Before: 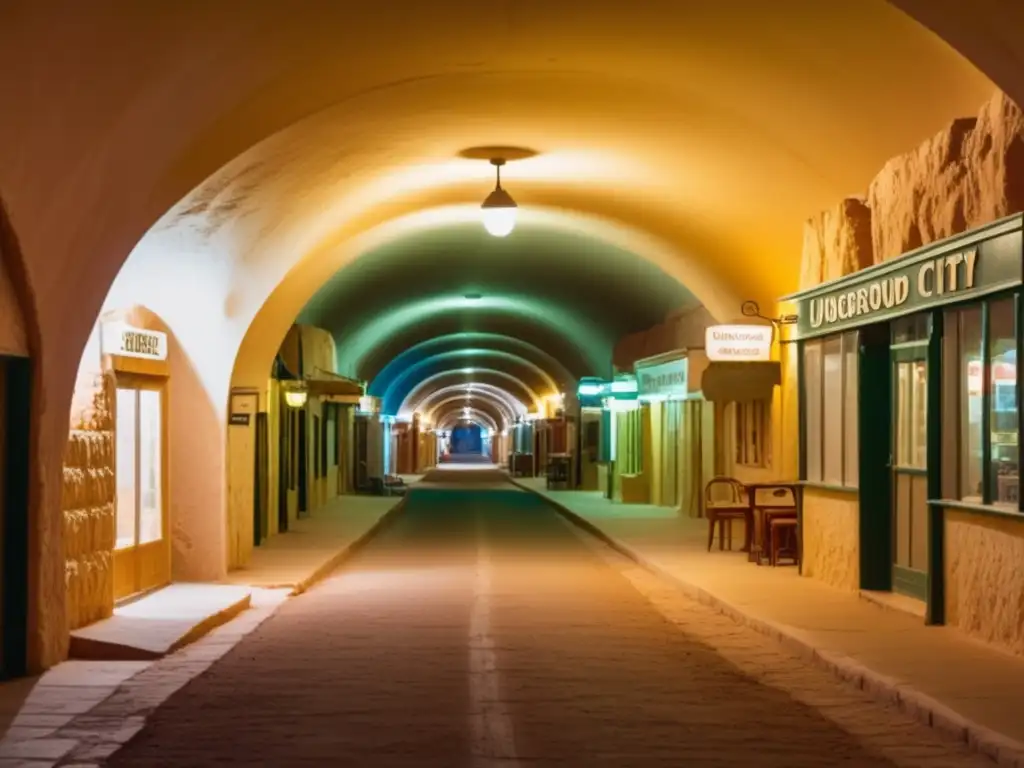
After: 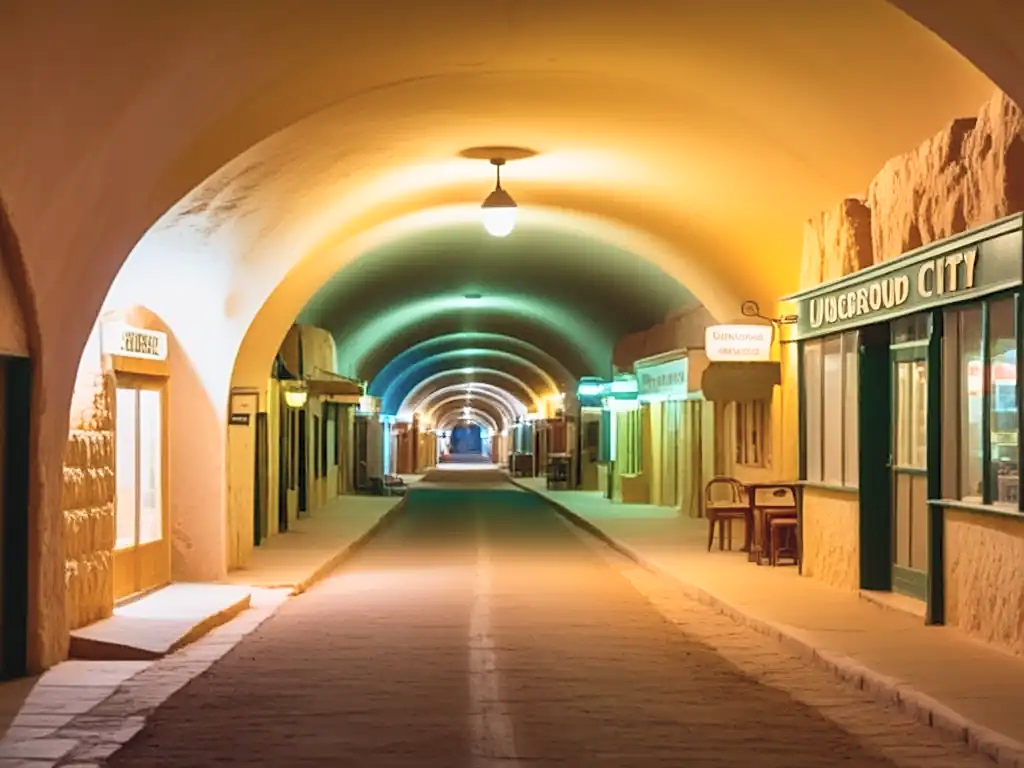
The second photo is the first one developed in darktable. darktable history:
sharpen: on, module defaults
contrast brightness saturation: contrast 0.137, brightness 0.207
